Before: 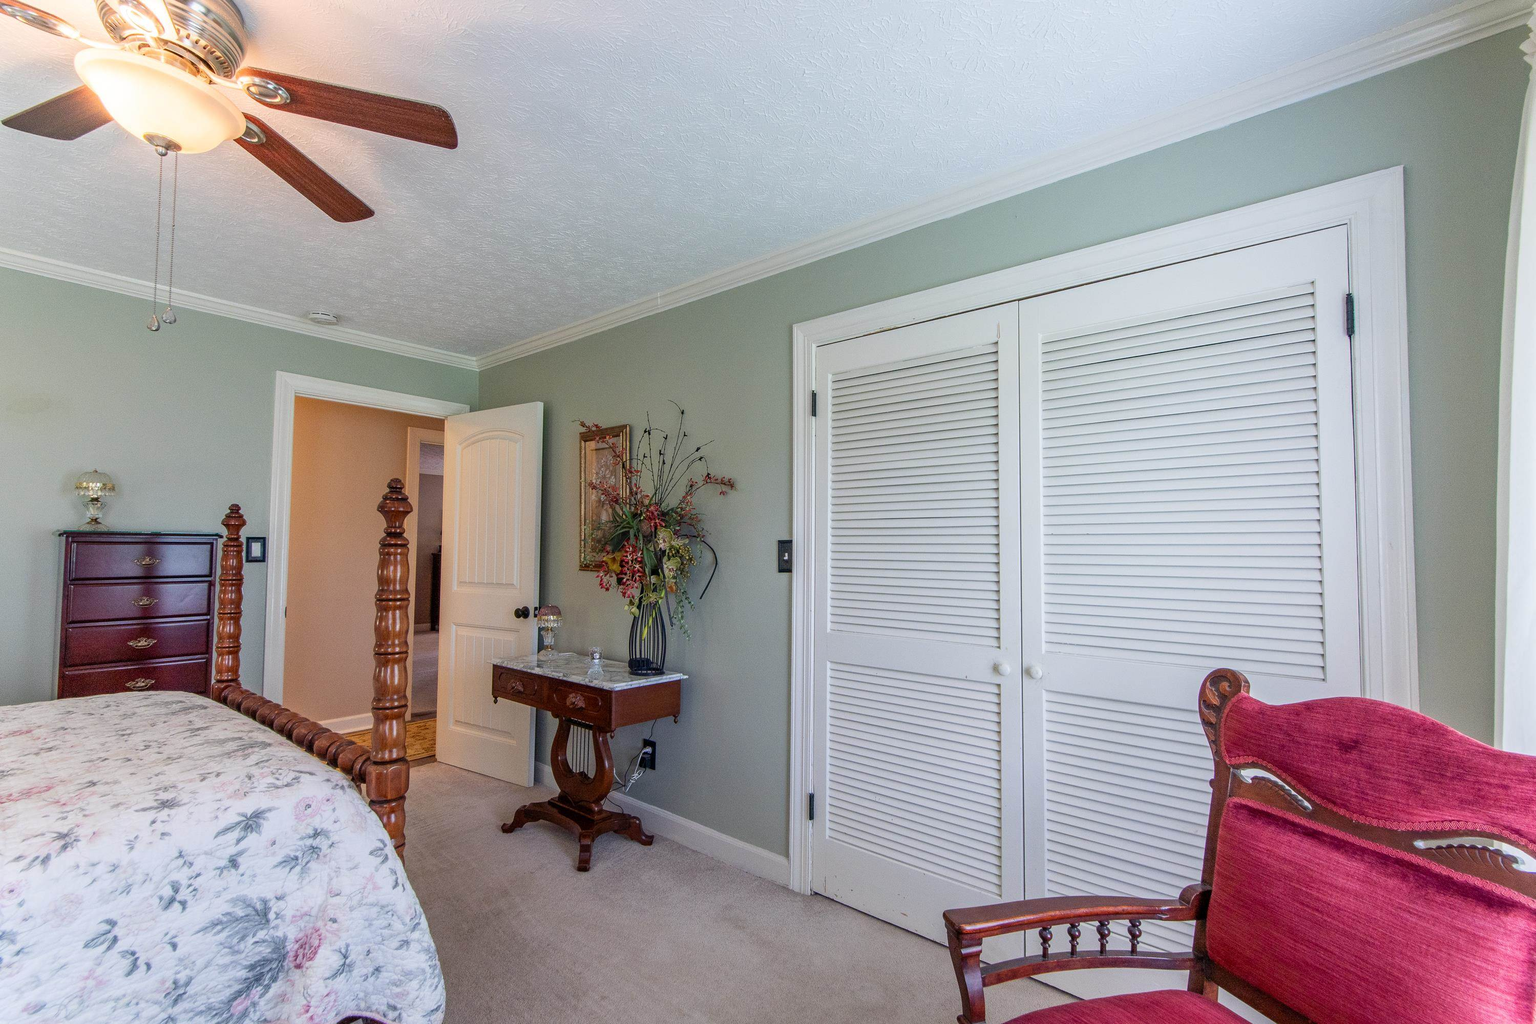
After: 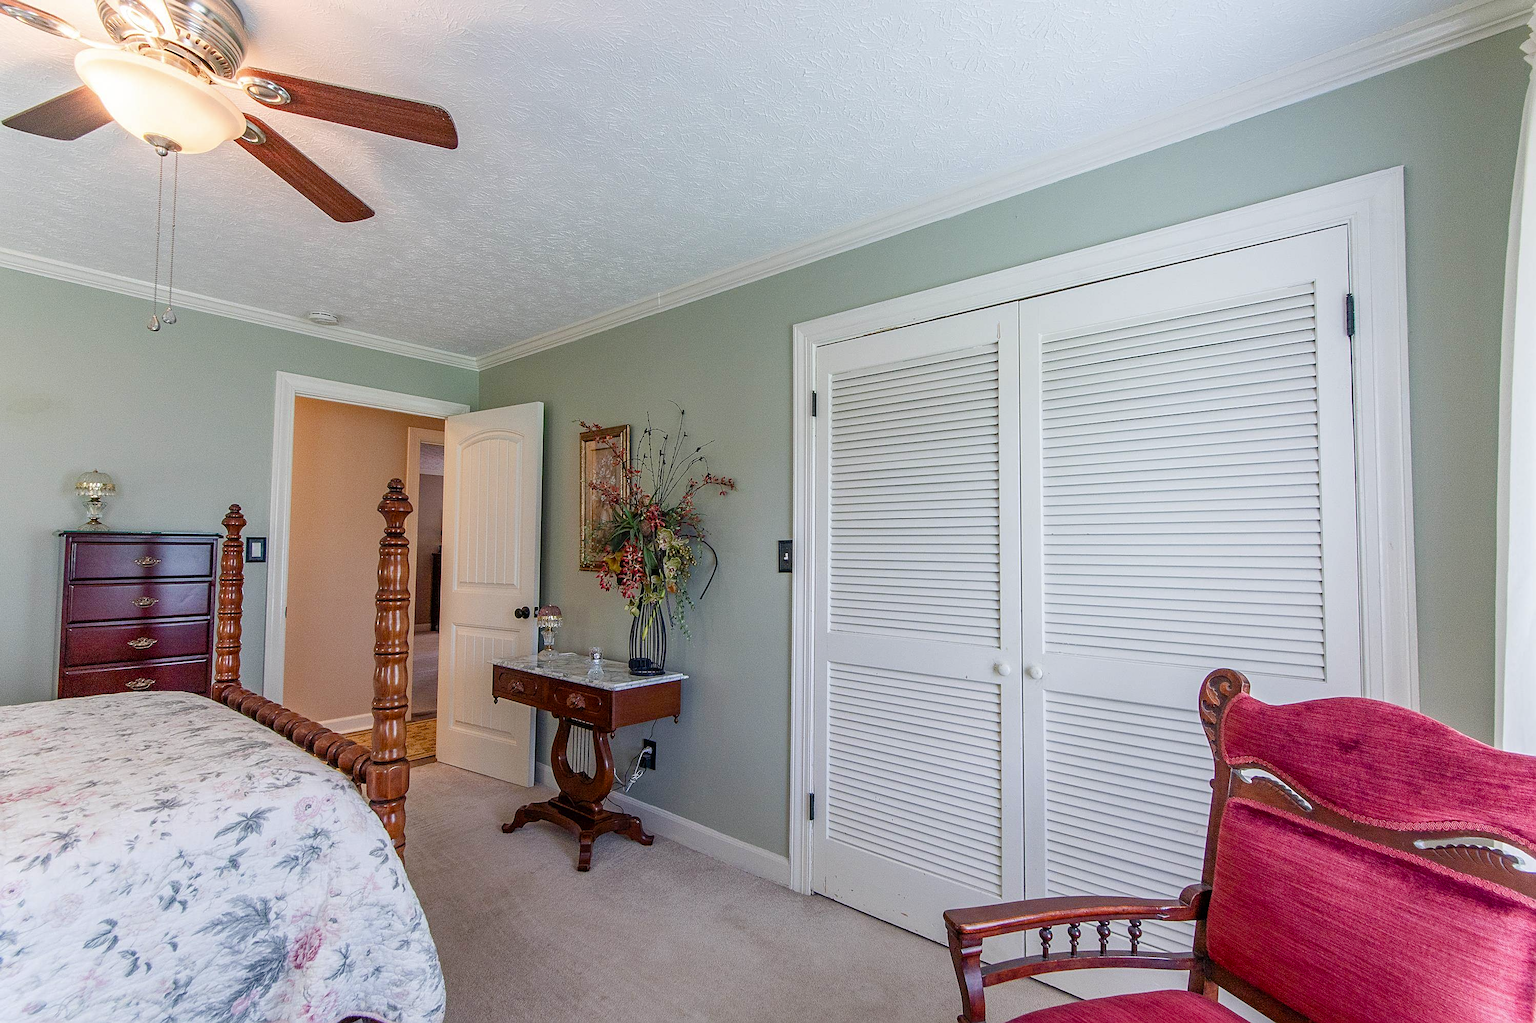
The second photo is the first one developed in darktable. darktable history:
color balance rgb: shadows lift › chroma 0.928%, shadows lift › hue 109.95°, perceptual saturation grading › global saturation -0.154%, perceptual saturation grading › highlights -32.04%, perceptual saturation grading › mid-tones 6.028%, perceptual saturation grading › shadows 18.184%, global vibrance 20%
tone equalizer: on, module defaults
sharpen: on, module defaults
